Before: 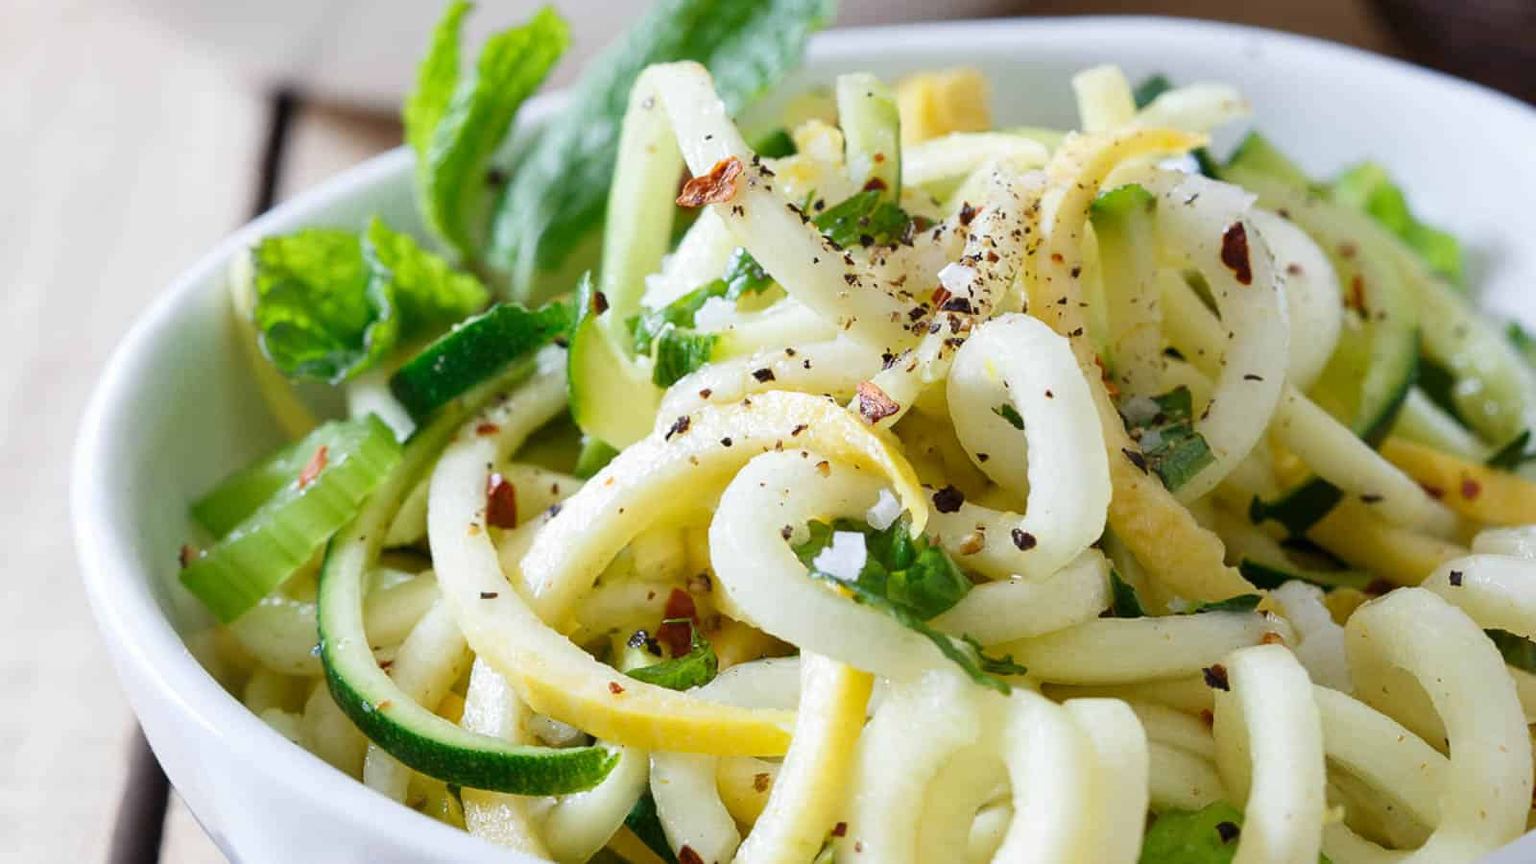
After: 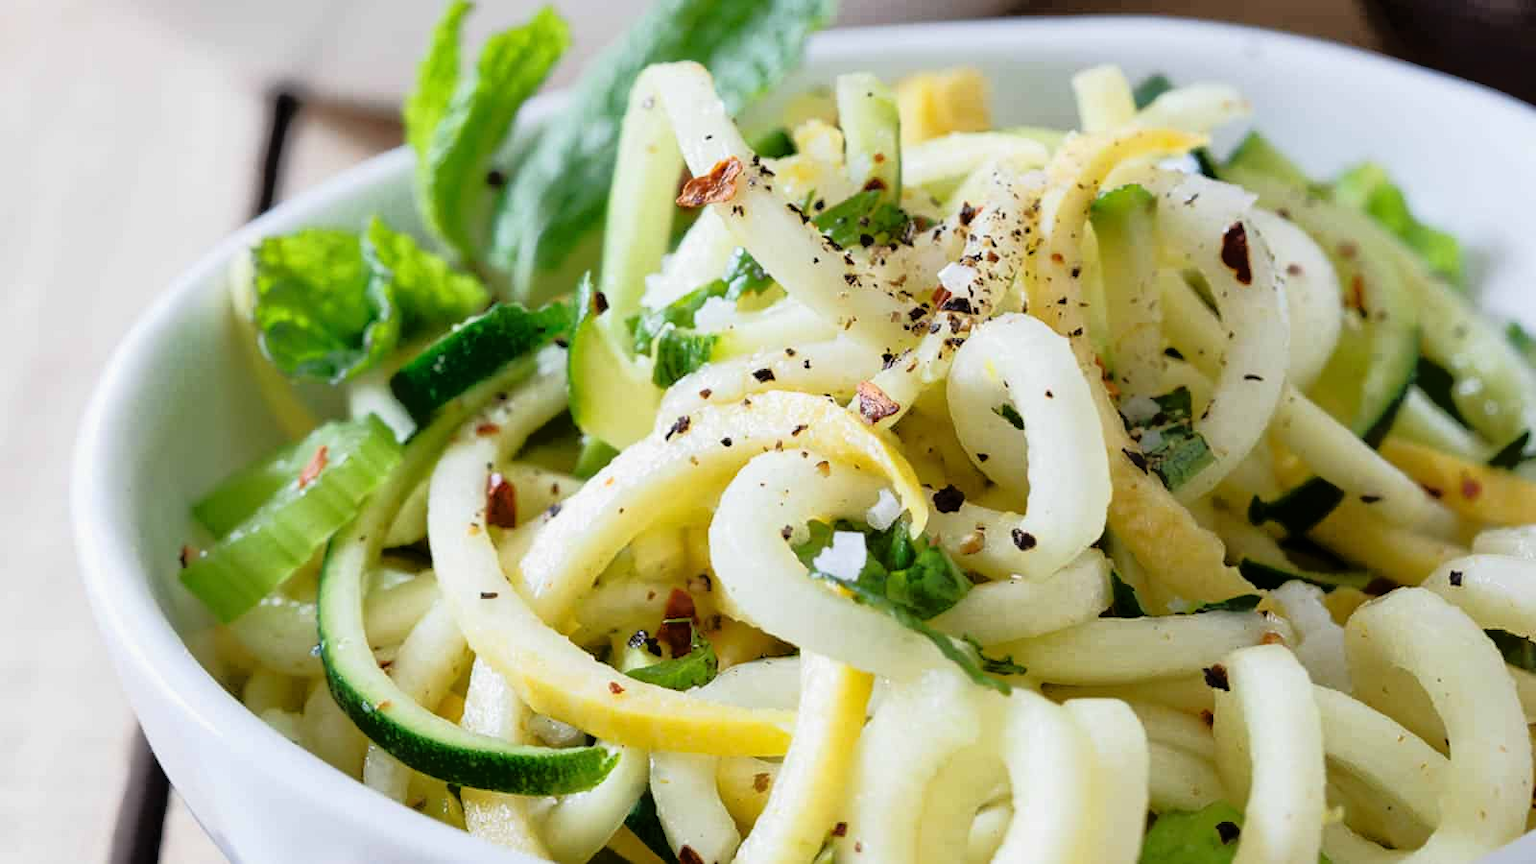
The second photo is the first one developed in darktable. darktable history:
tone equalizer: -8 EV -1.87 EV, -7 EV -1.19 EV, -6 EV -1.65 EV, edges refinement/feathering 500, mask exposure compensation -1.57 EV, preserve details no
sharpen: radius 2.896, amount 0.871, threshold 47.362
